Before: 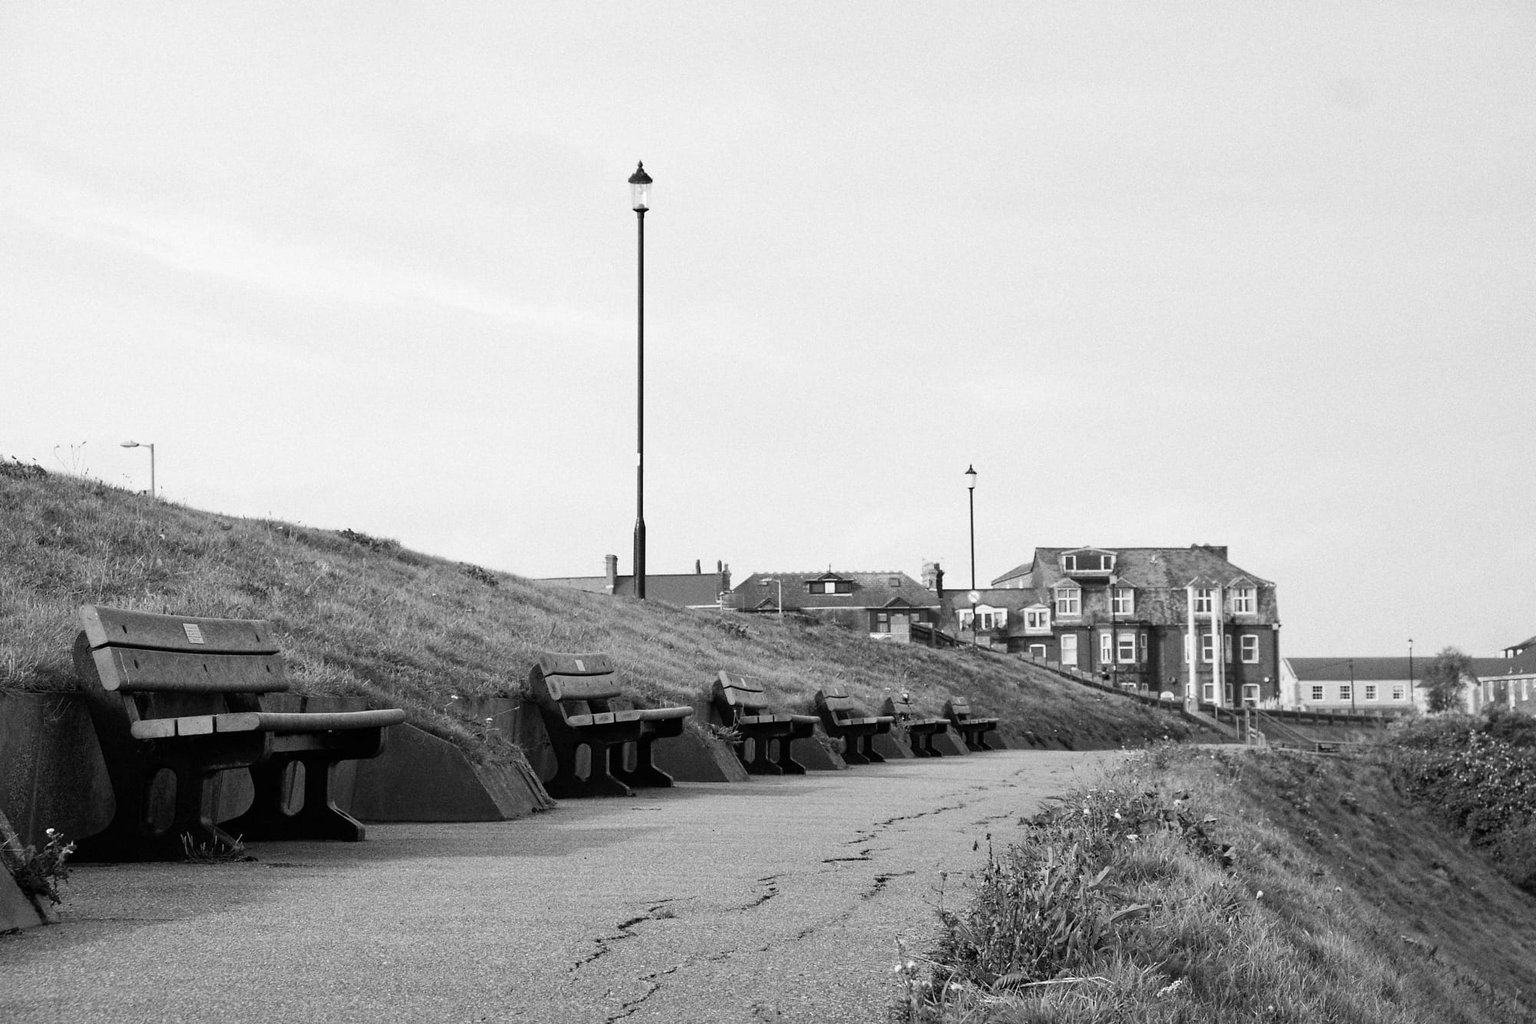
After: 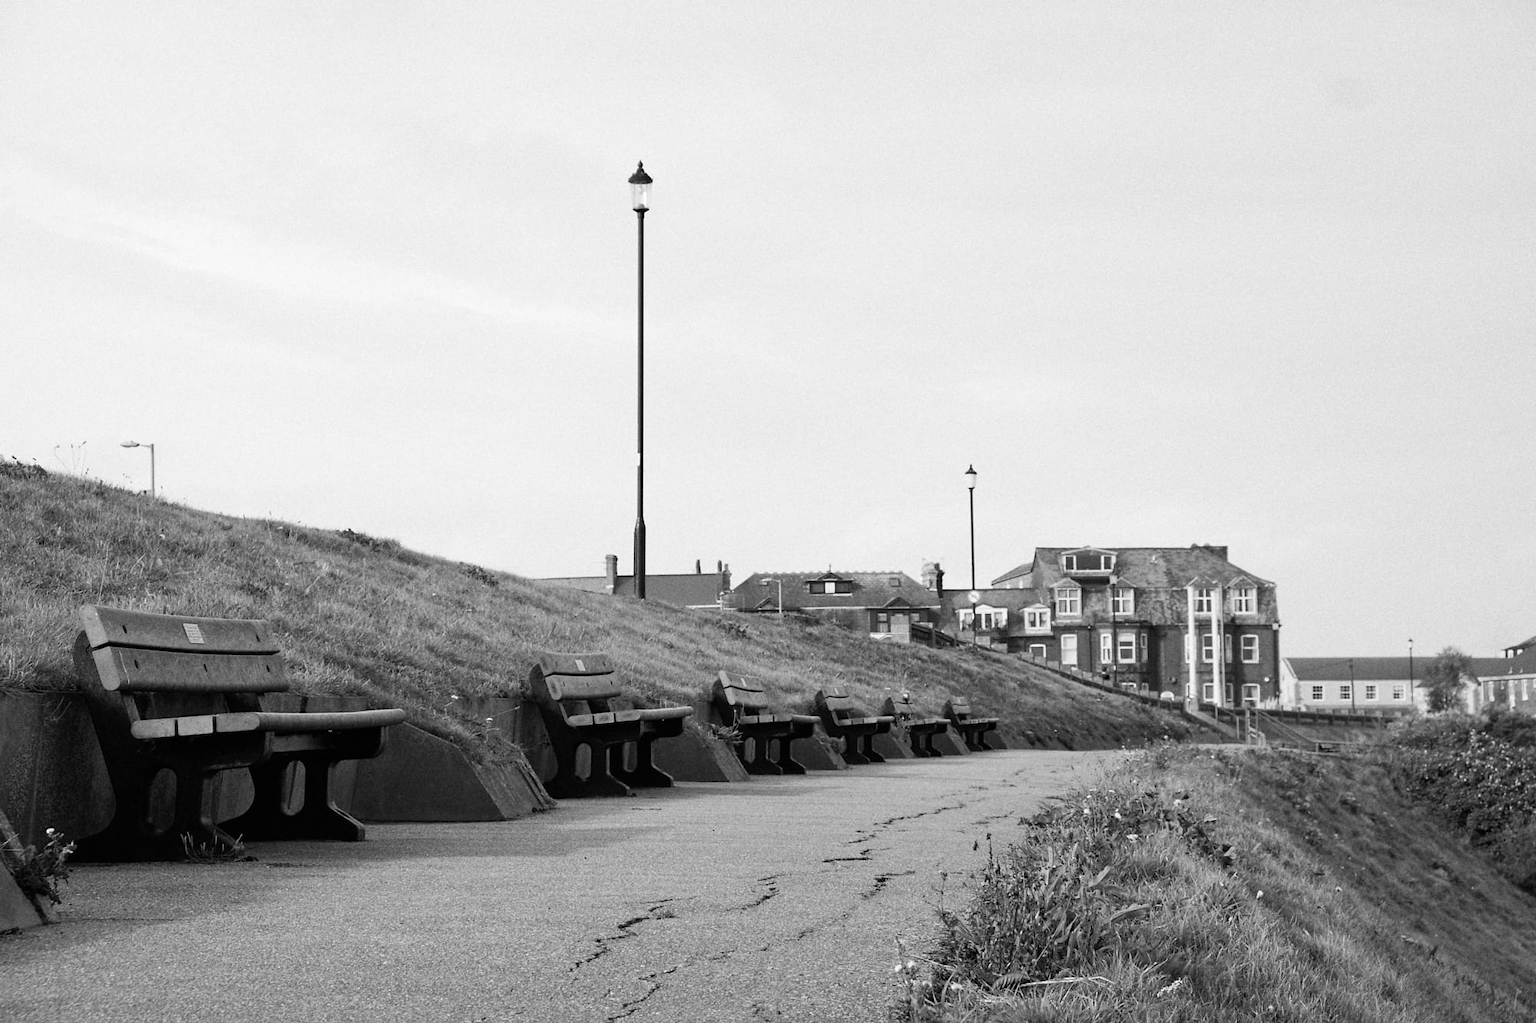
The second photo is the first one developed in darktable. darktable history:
color correction: highlights b* -0.048, saturation 0.827
